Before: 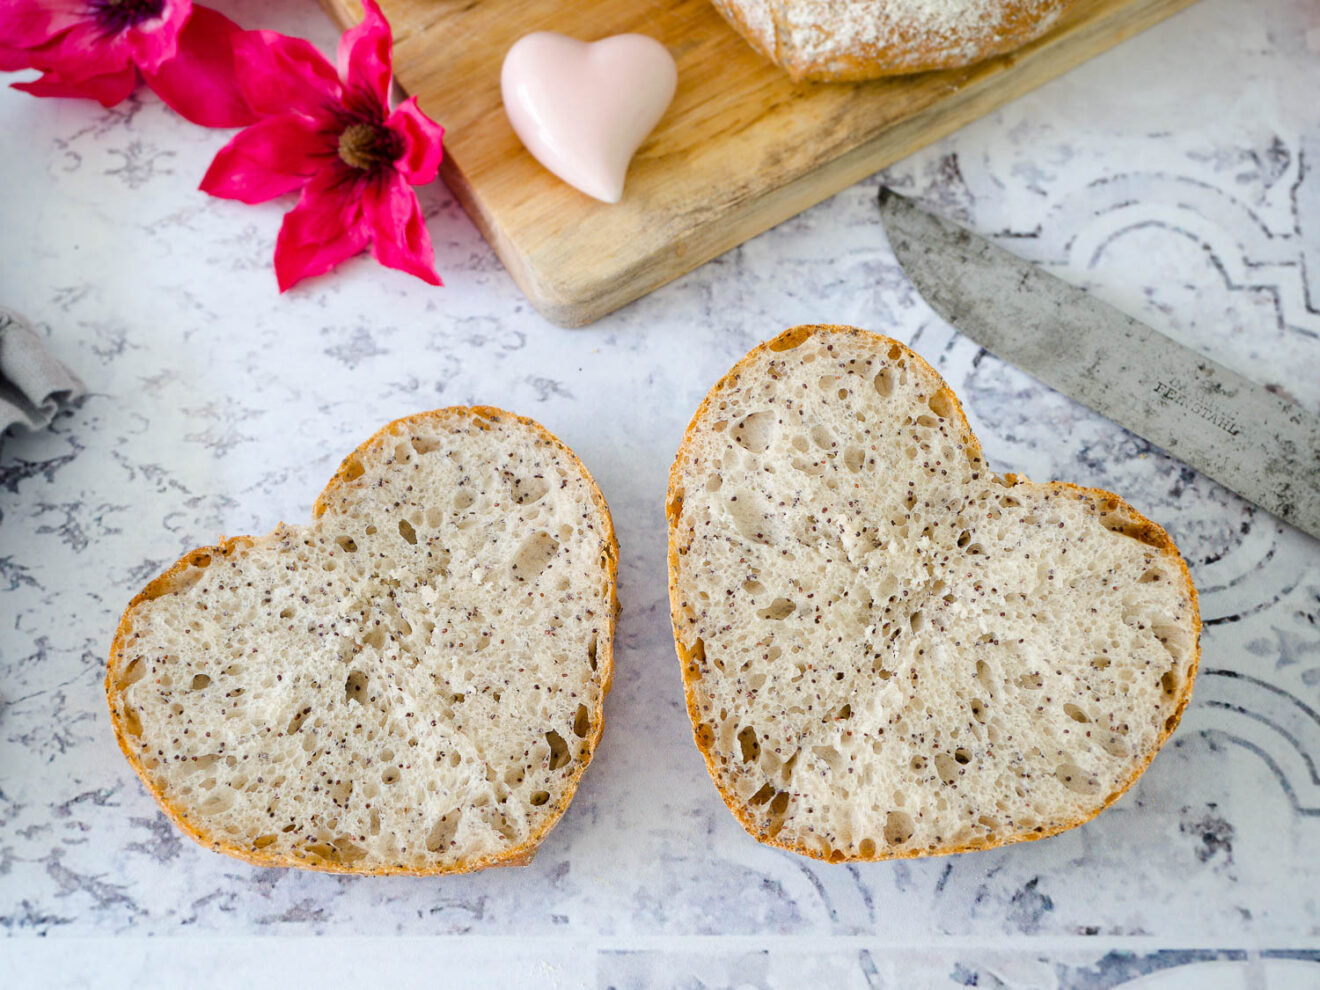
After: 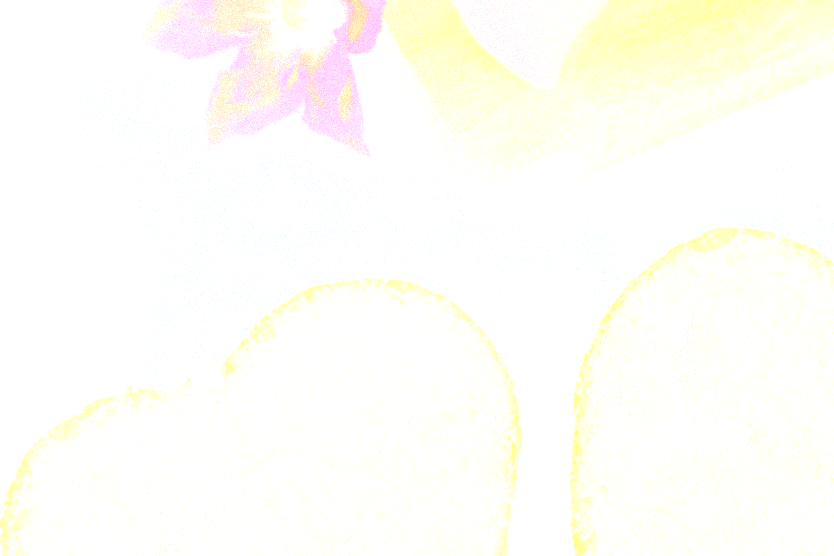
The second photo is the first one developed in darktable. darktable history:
local contrast: detail 110%
bloom: size 25%, threshold 5%, strength 90%
crop and rotate: angle -4.99°, left 2.122%, top 6.945%, right 27.566%, bottom 30.519%
grain: coarseness 9.38 ISO, strength 34.99%, mid-tones bias 0%
